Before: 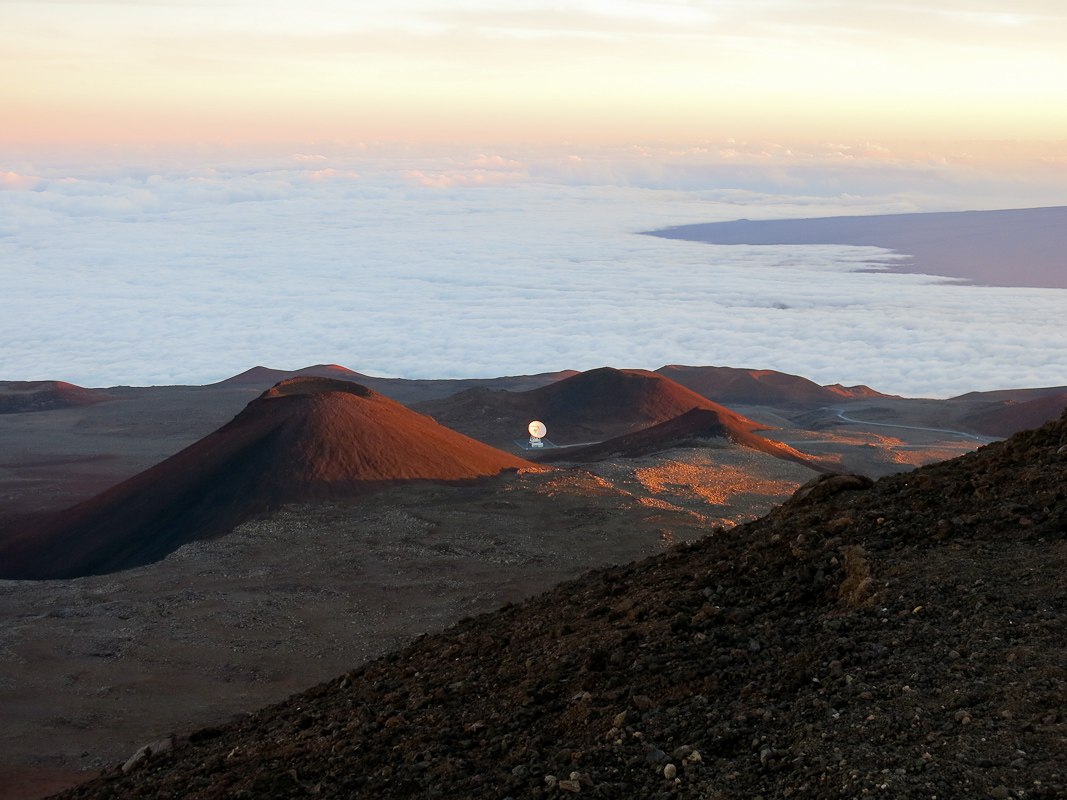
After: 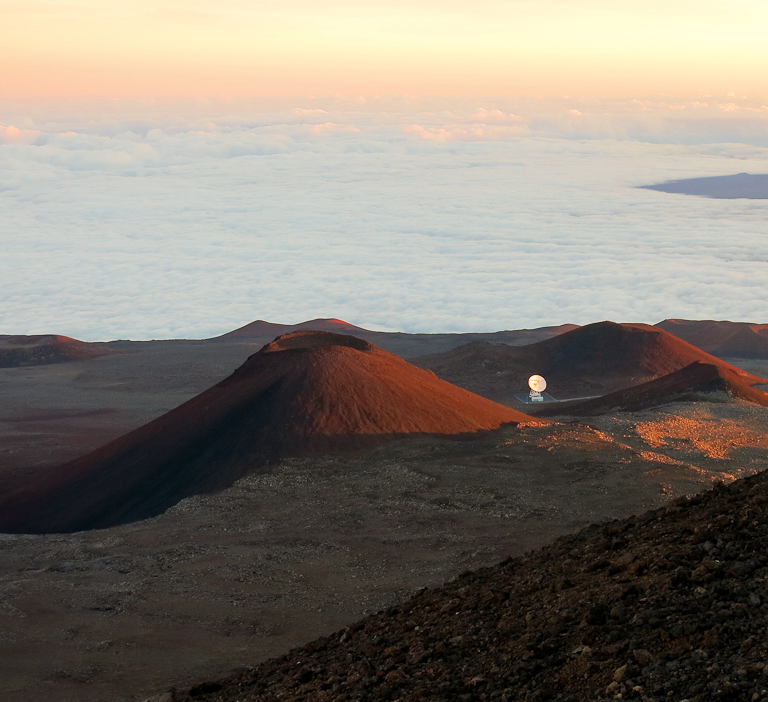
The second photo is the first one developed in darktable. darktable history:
crop: top 5.803%, right 27.864%, bottom 5.804%
white balance: red 1.045, blue 0.932
